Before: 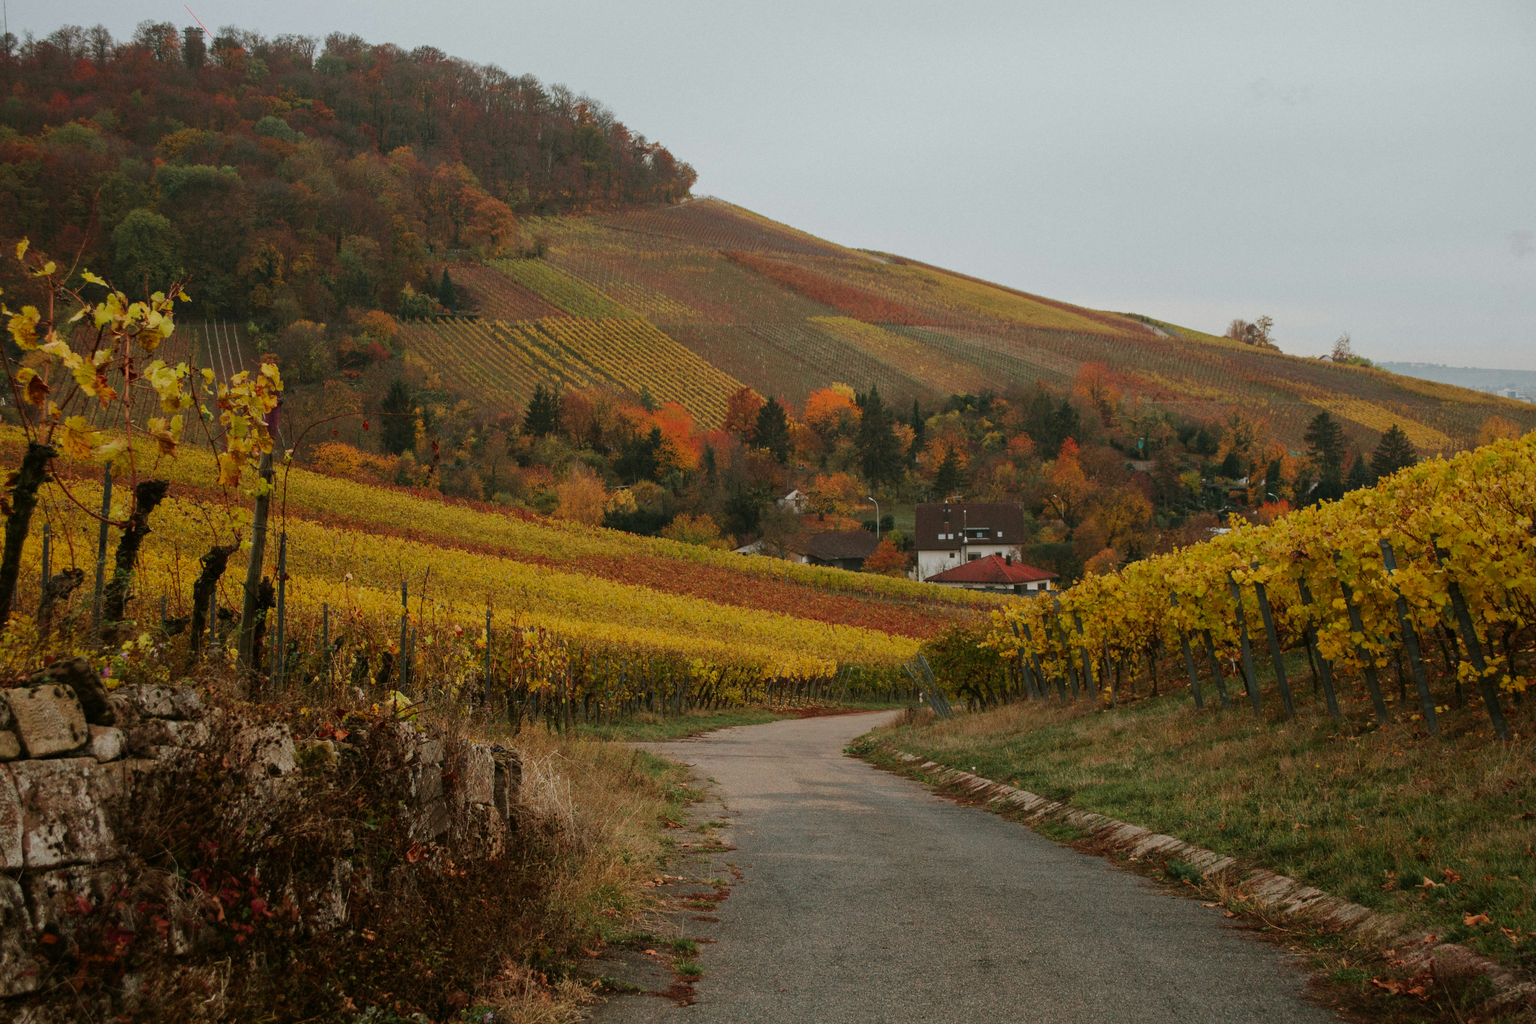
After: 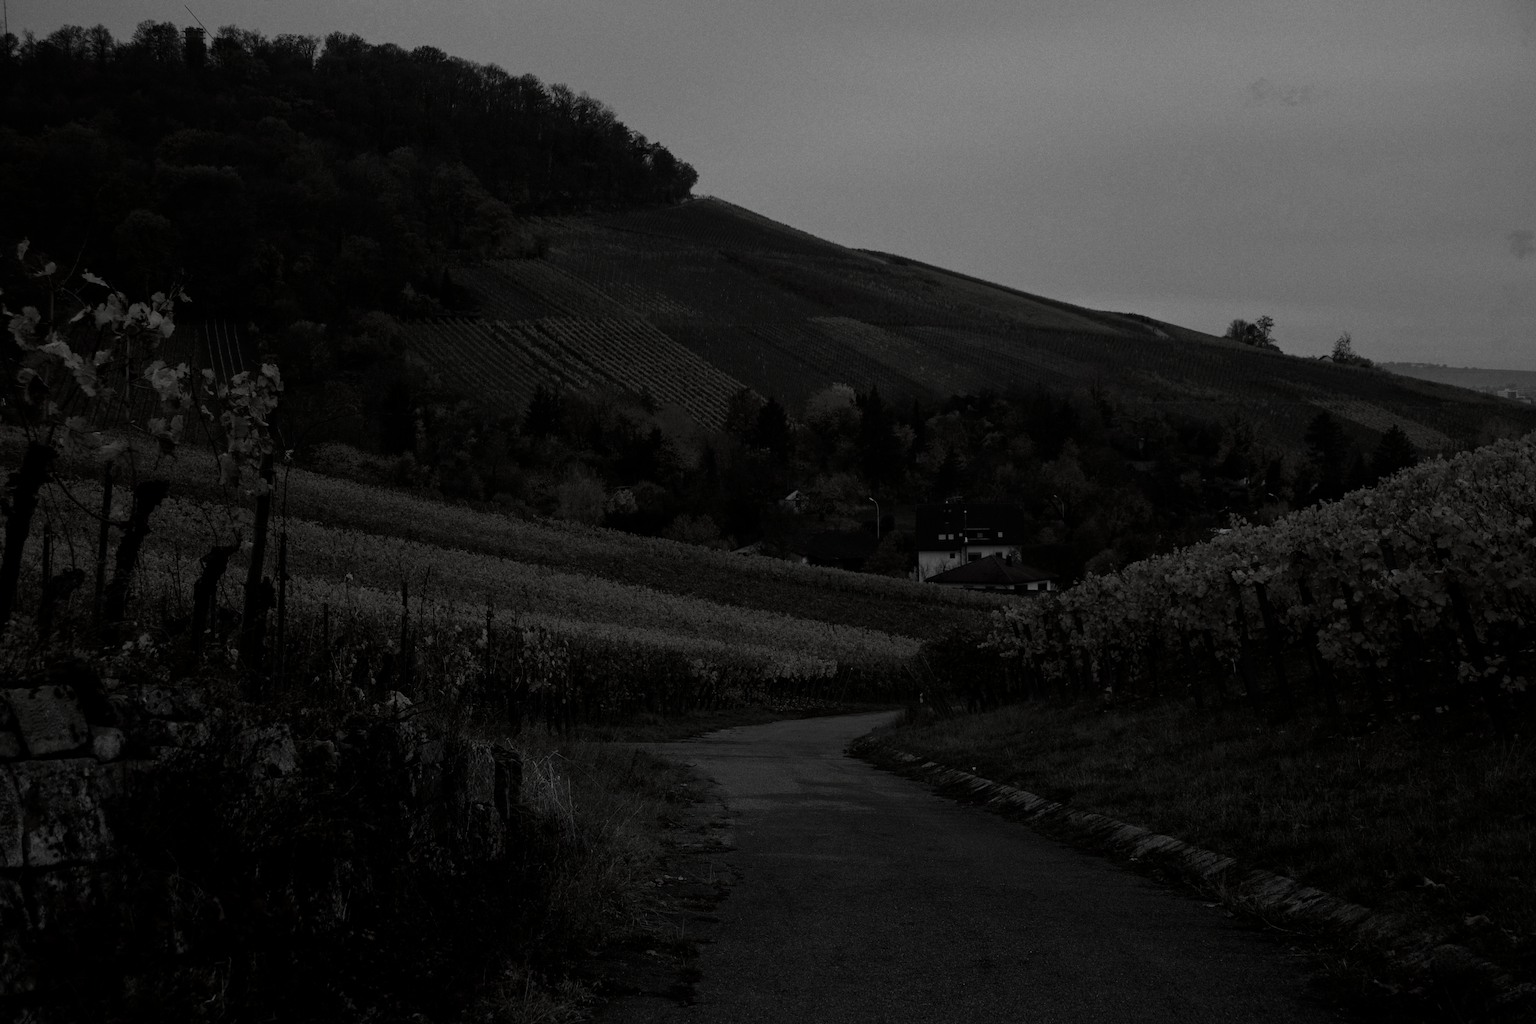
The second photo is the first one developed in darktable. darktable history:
contrast brightness saturation: contrast 0.023, brightness -0.984, saturation -0.981
